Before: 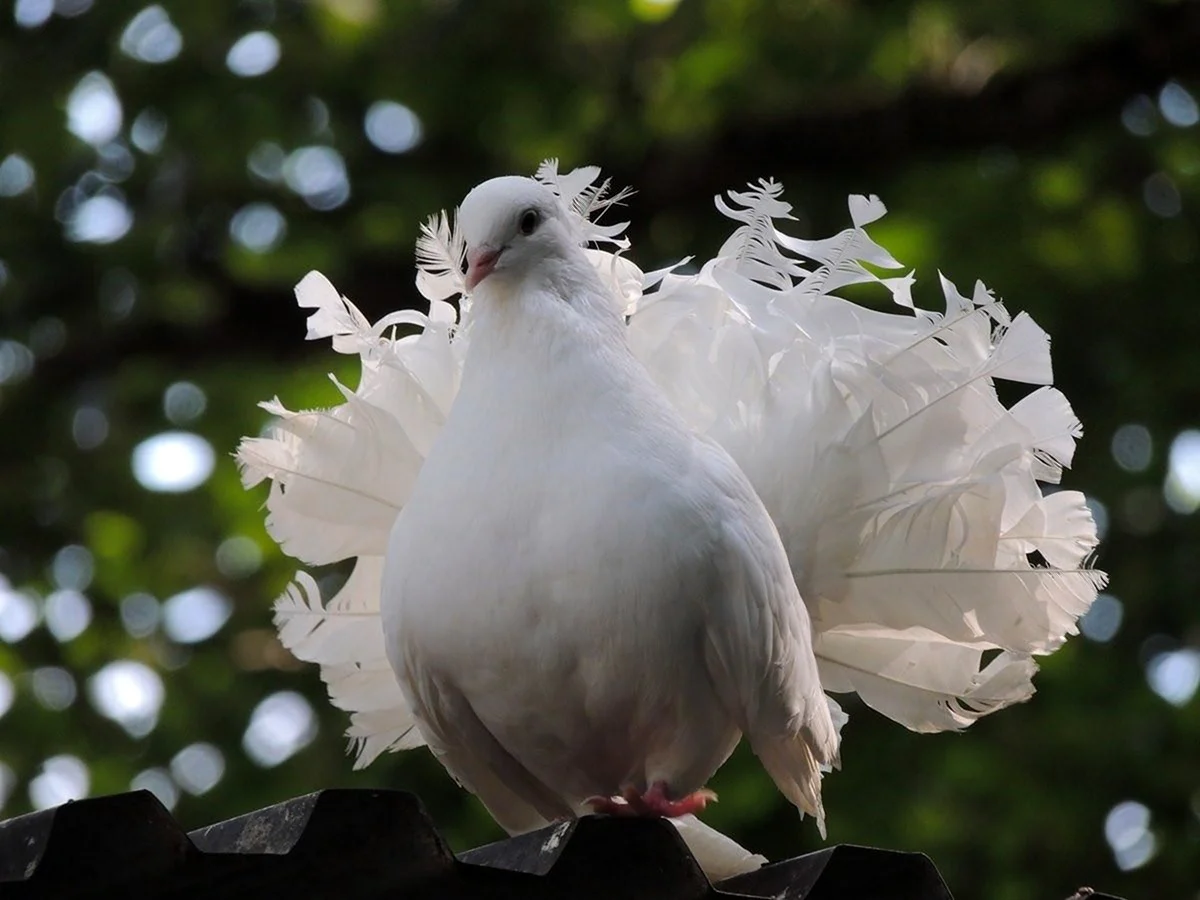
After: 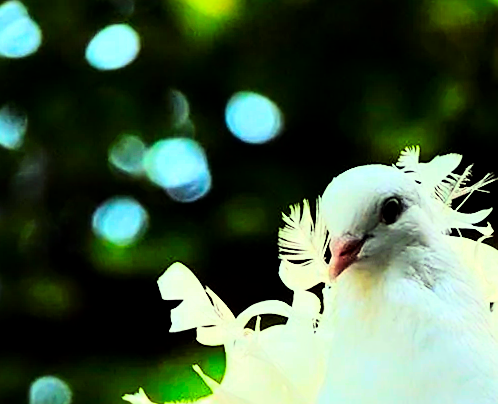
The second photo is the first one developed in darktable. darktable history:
rgb curve: curves: ch0 [(0, 0) (0.21, 0.15) (0.24, 0.21) (0.5, 0.75) (0.75, 0.96) (0.89, 0.99) (1, 1)]; ch1 [(0, 0.02) (0.21, 0.13) (0.25, 0.2) (0.5, 0.67) (0.75, 0.9) (0.89, 0.97) (1, 1)]; ch2 [(0, 0.02) (0.21, 0.13) (0.25, 0.2) (0.5, 0.67) (0.75, 0.9) (0.89, 0.97) (1, 1)], compensate middle gray true
shadows and highlights: radius 125.46, shadows 30.51, highlights -30.51, low approximation 0.01, soften with gaussian
color correction: highlights a* -10.77, highlights b* 9.8, saturation 1.72
color balance rgb: perceptual saturation grading › global saturation 25%, global vibrance 20%
rotate and perspective: rotation -1°, crop left 0.011, crop right 0.989, crop top 0.025, crop bottom 0.975
crop and rotate: left 10.817%, top 0.062%, right 47.194%, bottom 53.626%
sharpen: amount 0.478
local contrast: highlights 100%, shadows 100%, detail 131%, midtone range 0.2
